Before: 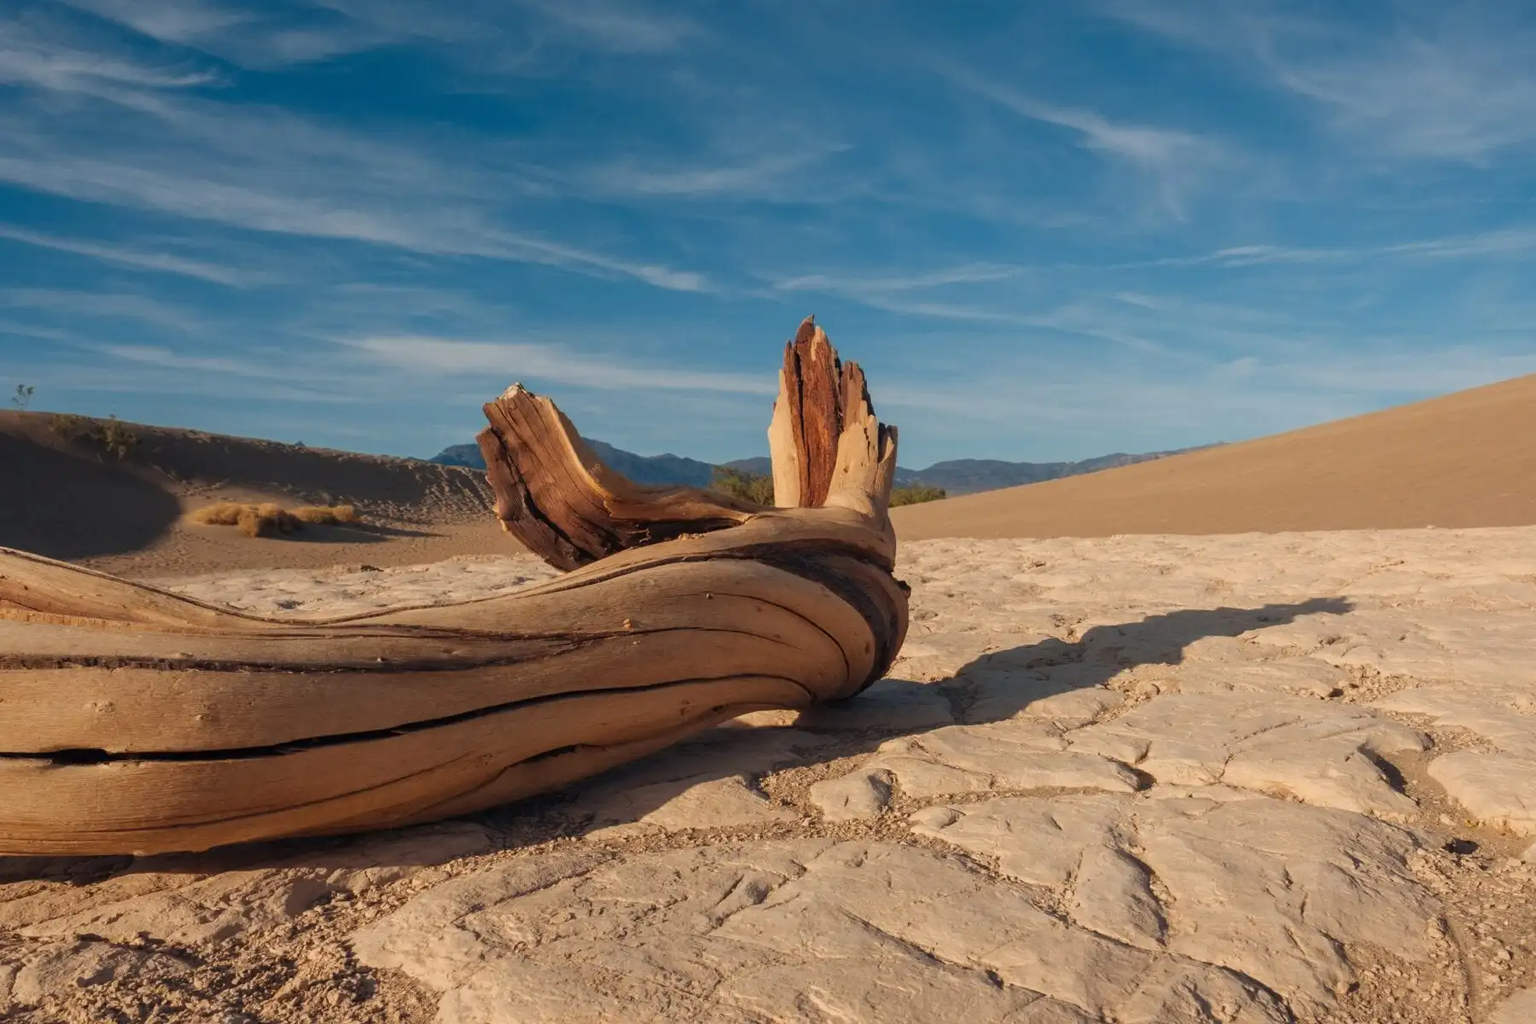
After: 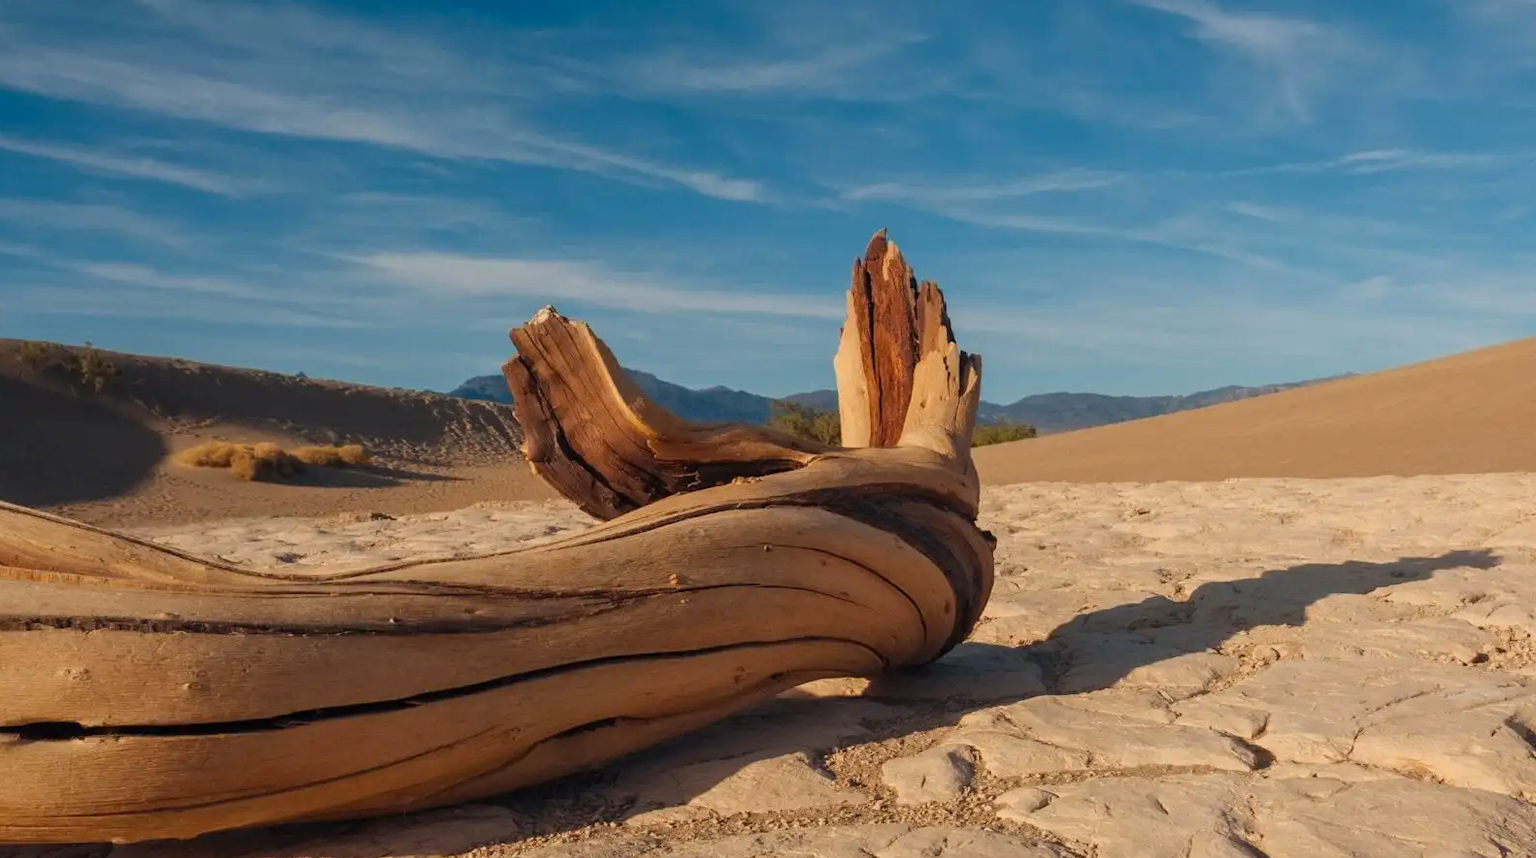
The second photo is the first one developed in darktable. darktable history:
crop and rotate: left 2.307%, top 11.25%, right 9.765%, bottom 15.008%
color balance rgb: perceptual saturation grading › global saturation 9.776%
